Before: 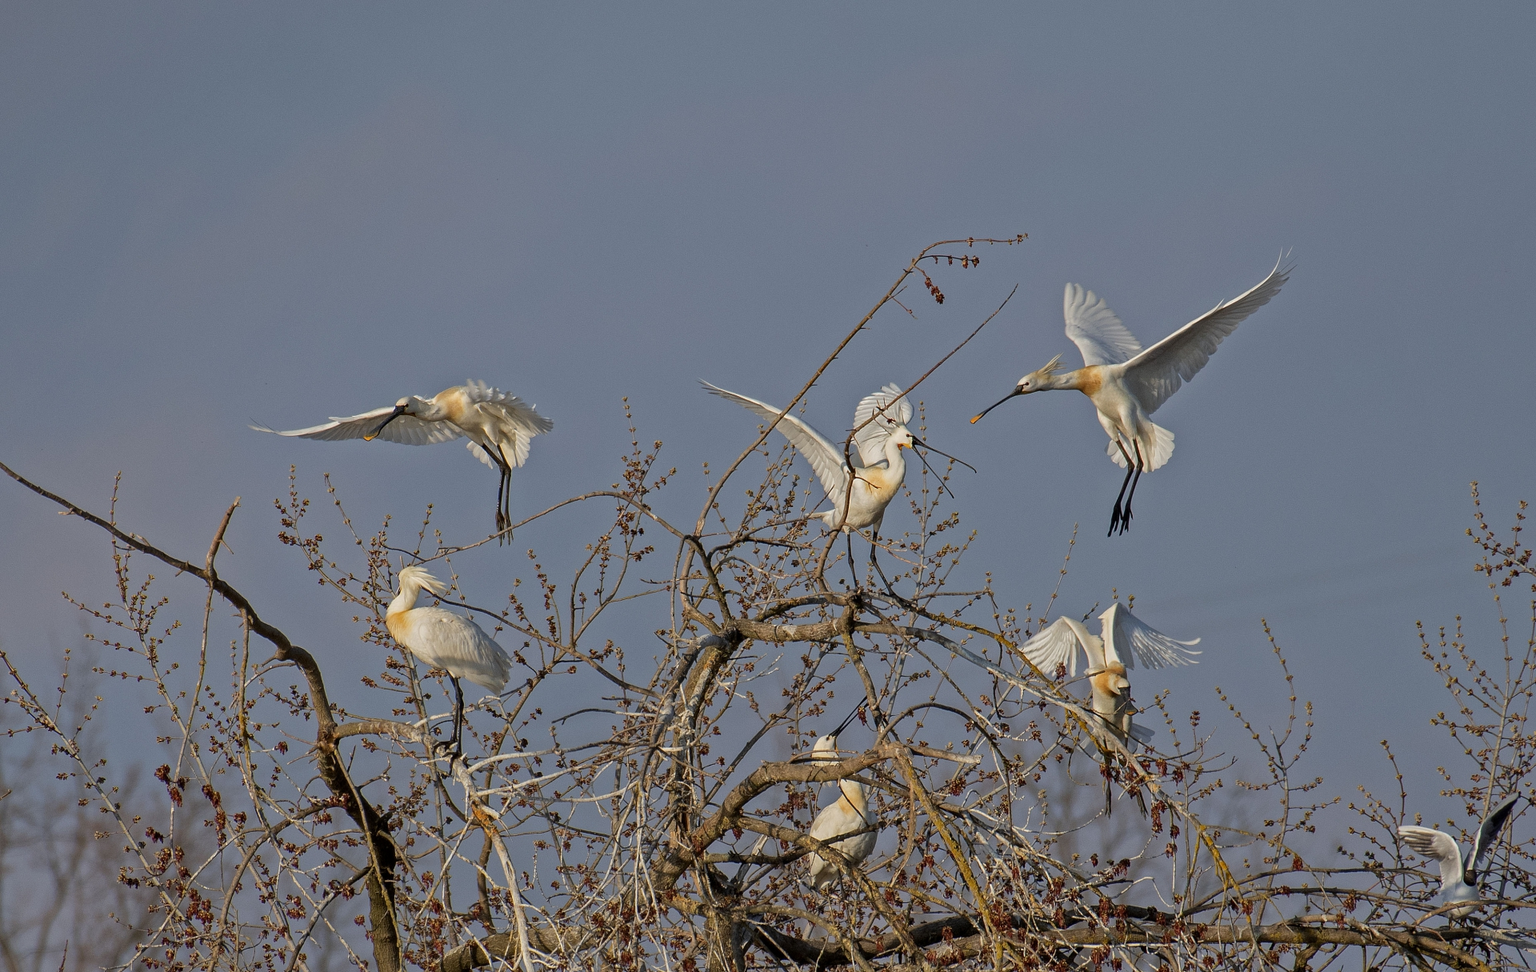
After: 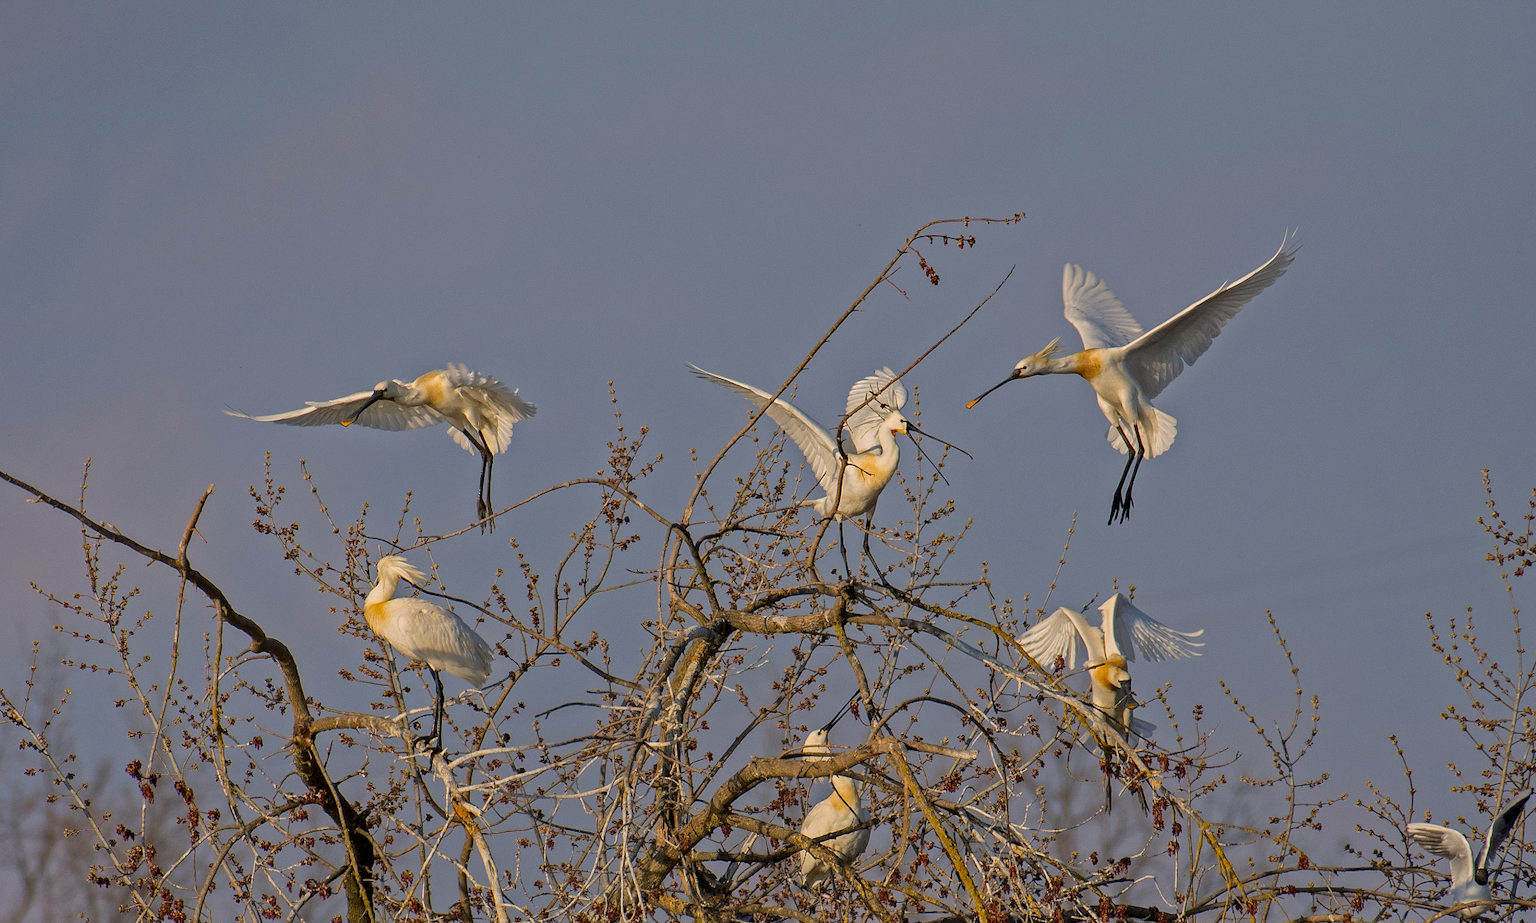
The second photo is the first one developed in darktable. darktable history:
color balance rgb: highlights gain › chroma 3.089%, highlights gain › hue 60.05°, perceptual saturation grading › global saturation 15.131%, global vibrance 20%
tone equalizer: on, module defaults
crop: left 2.143%, top 2.872%, right 0.786%, bottom 4.924%
